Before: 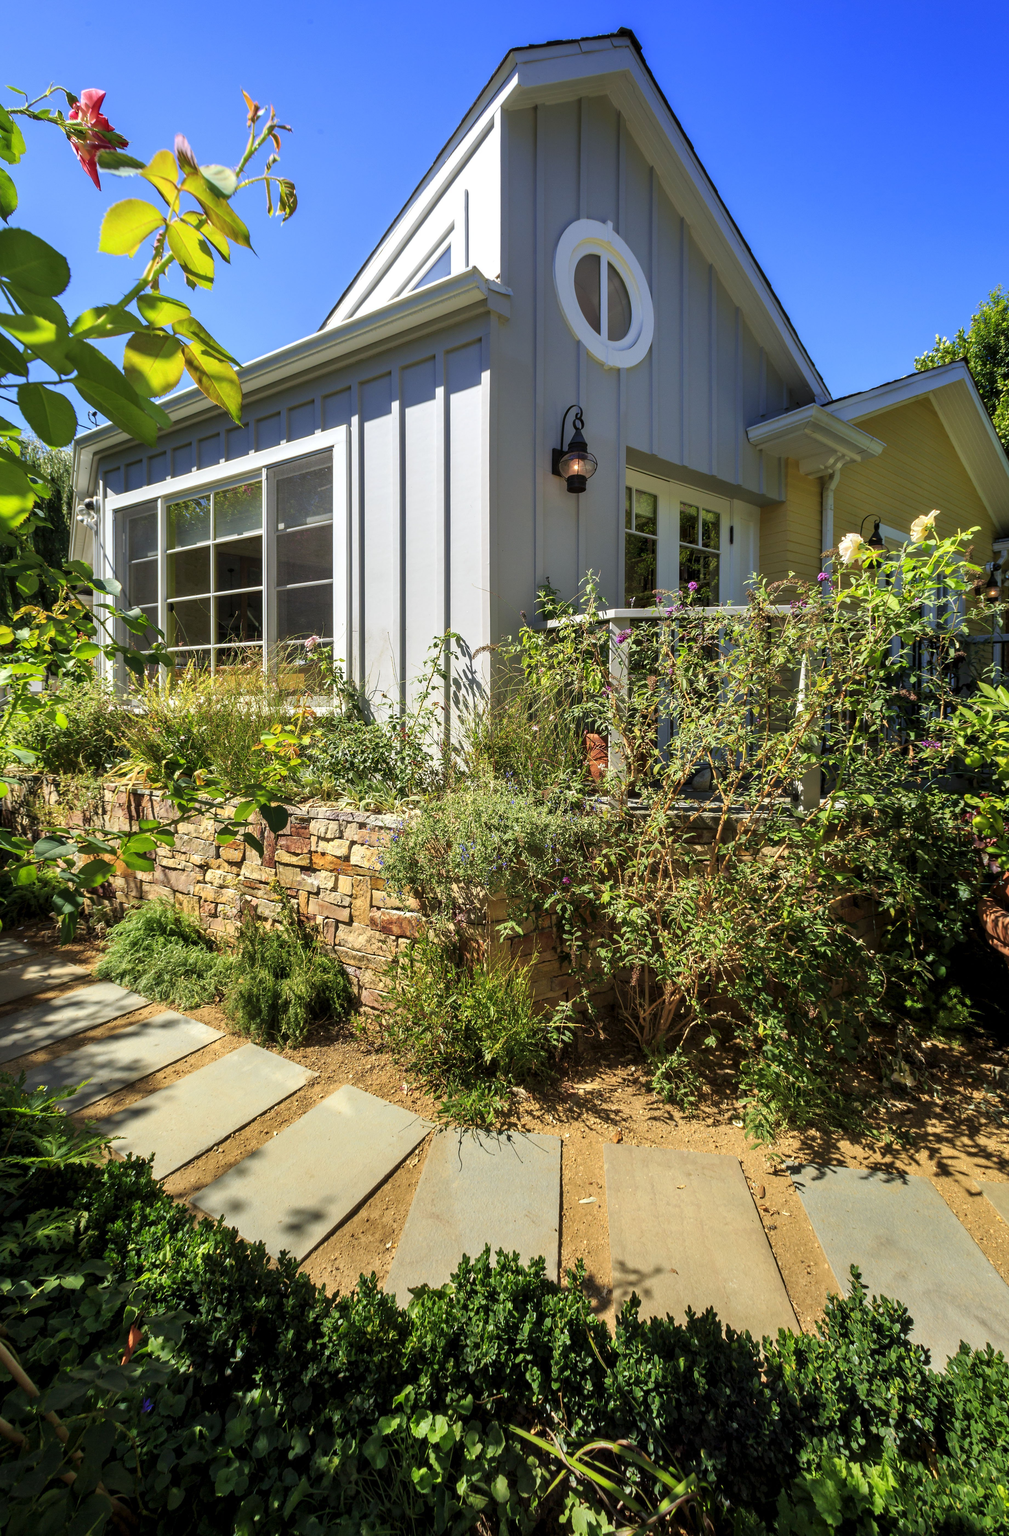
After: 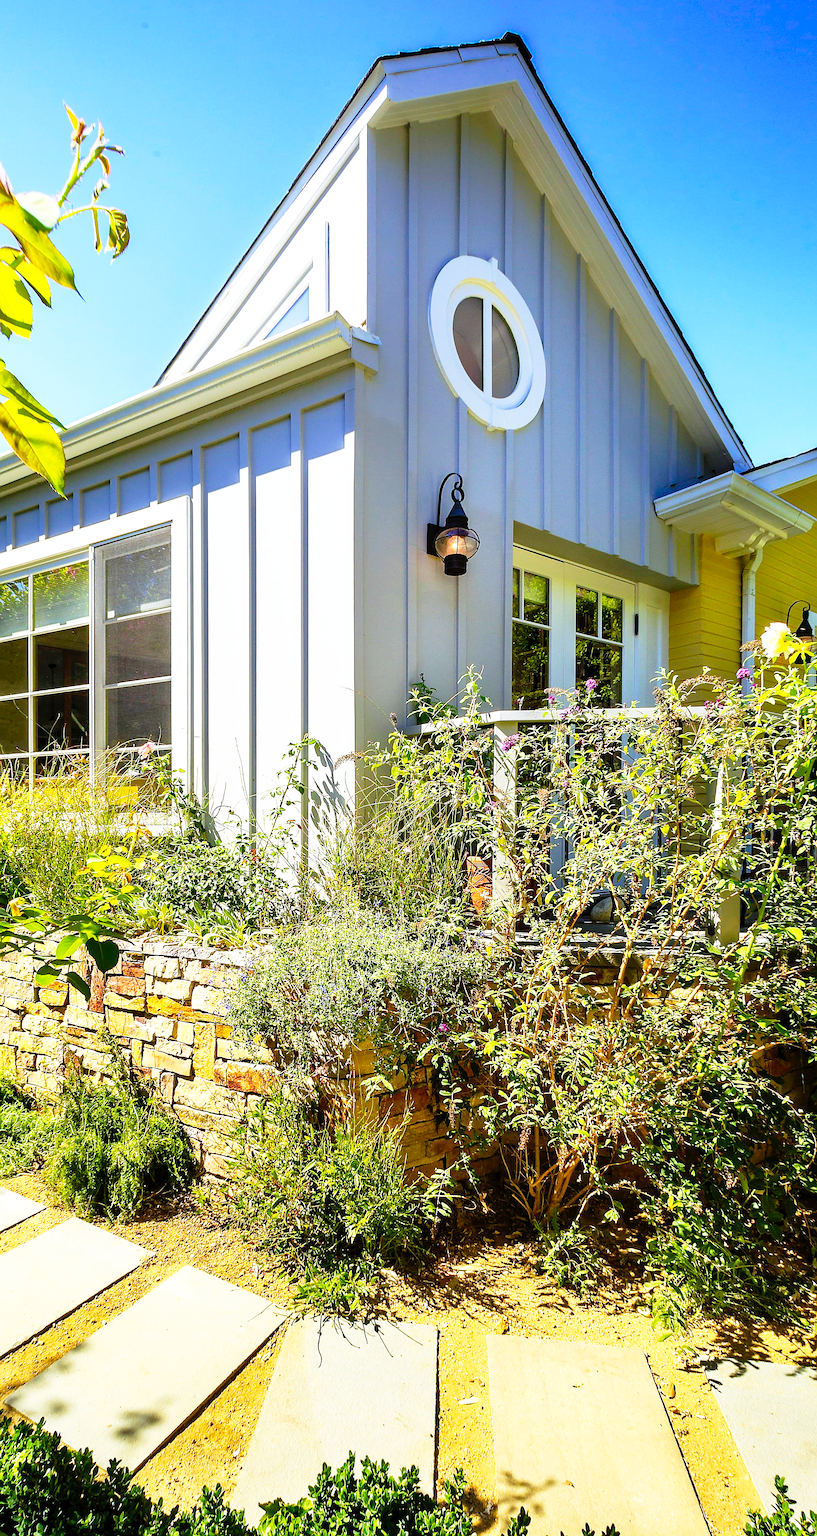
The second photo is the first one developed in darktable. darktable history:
crop: left 18.498%, right 12.058%, bottom 14.278%
base curve: curves: ch0 [(0, 0) (0.012, 0.01) (0.073, 0.168) (0.31, 0.711) (0.645, 0.957) (1, 1)], preserve colors none
sharpen: radius 1.704, amount 1.306
color balance rgb: highlights gain › luminance 16.838%, highlights gain › chroma 2.914%, highlights gain › hue 261.41°, perceptual saturation grading › global saturation 2.073%, perceptual saturation grading › highlights -2.164%, perceptual saturation grading › mid-tones 3.602%, perceptual saturation grading › shadows 8.314%, global vibrance 50.158%
